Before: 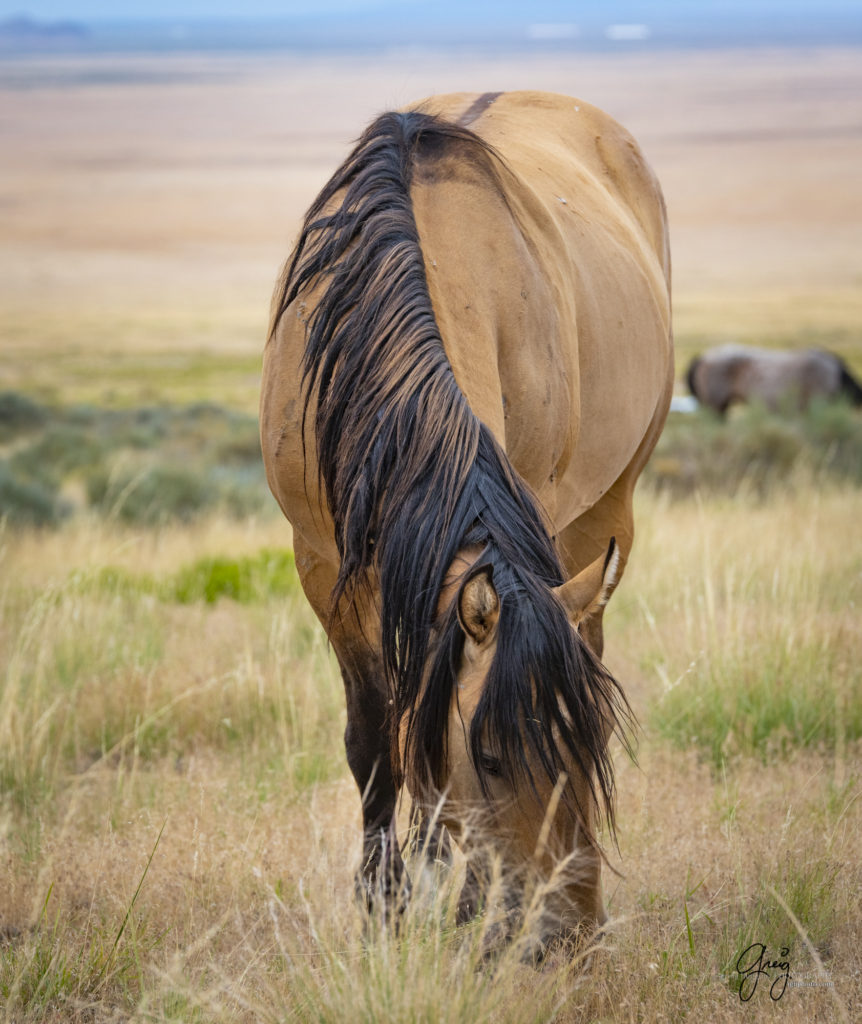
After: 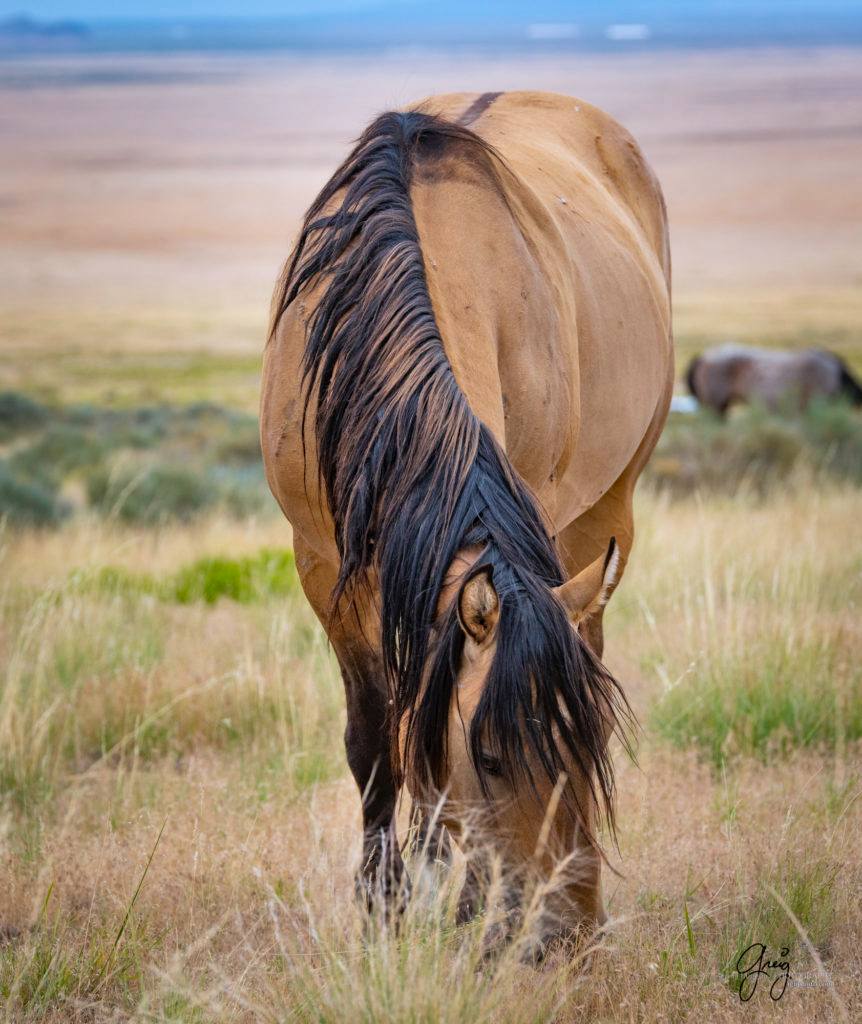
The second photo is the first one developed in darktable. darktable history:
white balance: red 0.984, blue 1.059
shadows and highlights: low approximation 0.01, soften with gaussian
